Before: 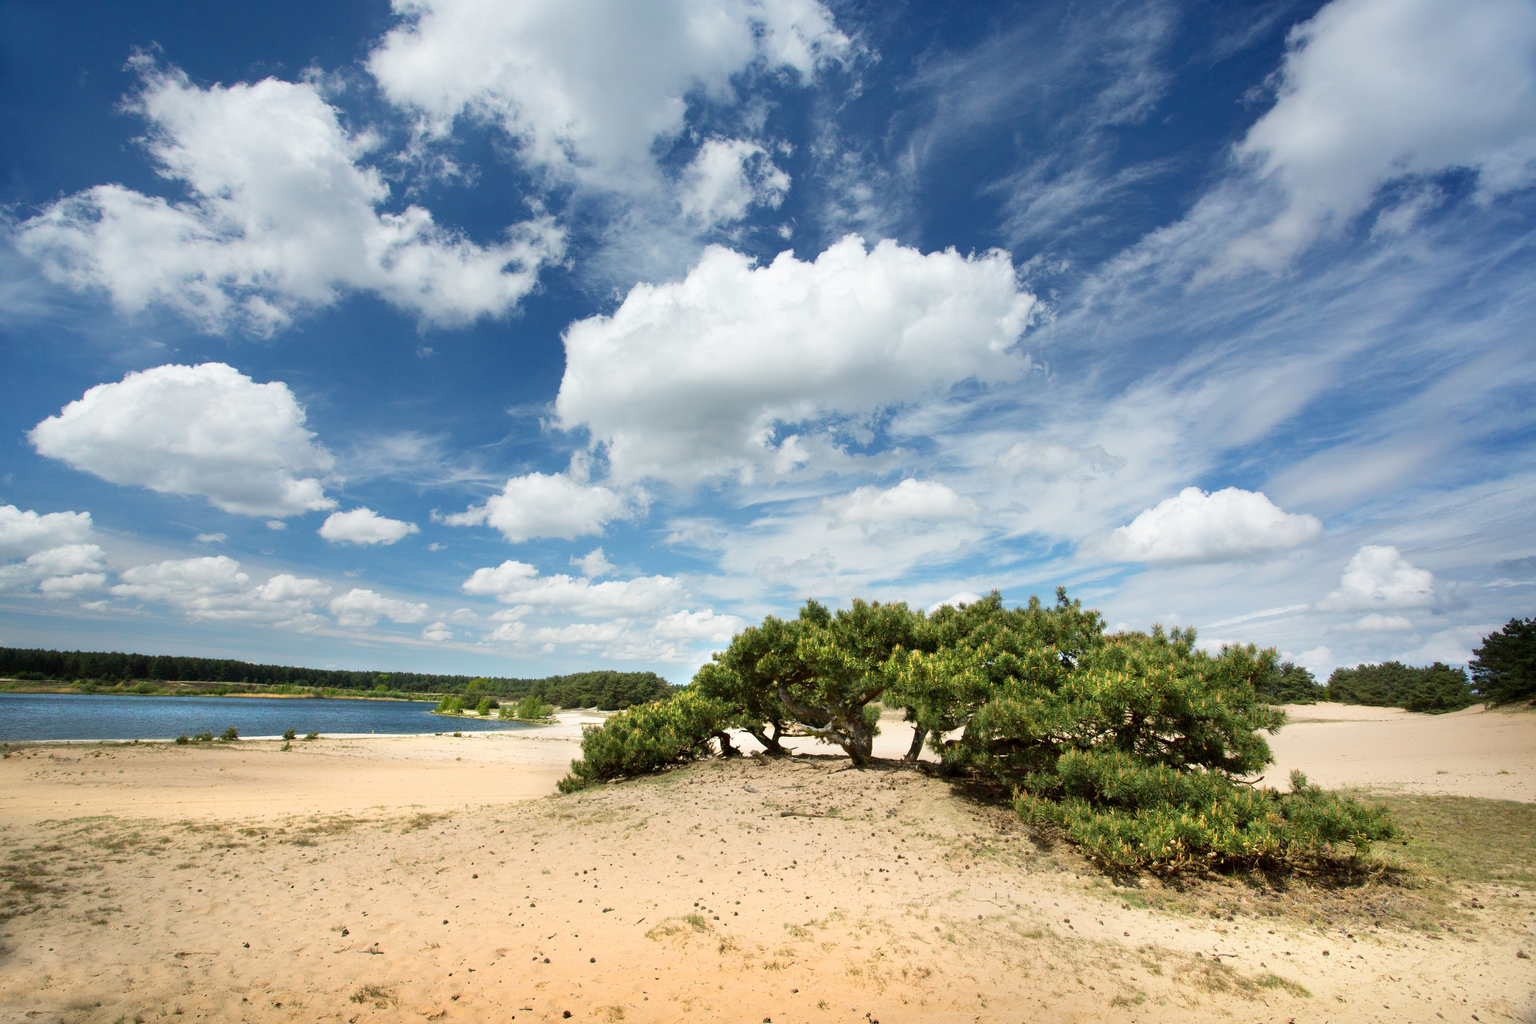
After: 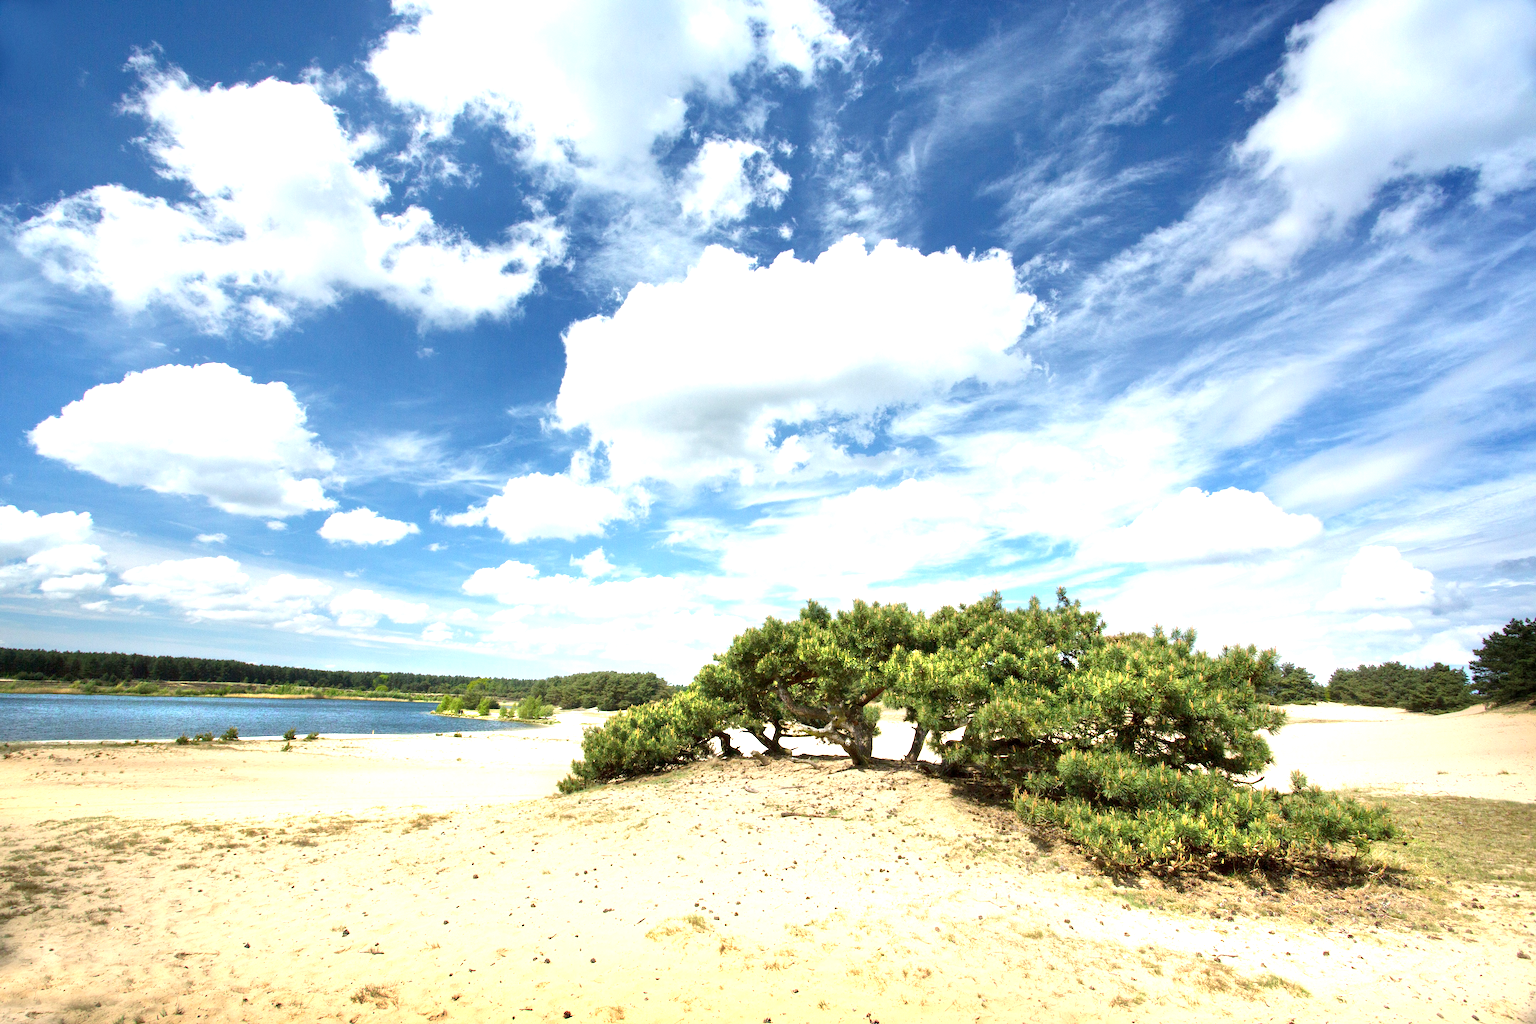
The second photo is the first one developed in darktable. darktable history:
local contrast: mode bilateral grid, contrast 20, coarseness 49, detail 121%, midtone range 0.2
exposure: black level correction 0, exposure 1.001 EV, compensate highlight preservation false
